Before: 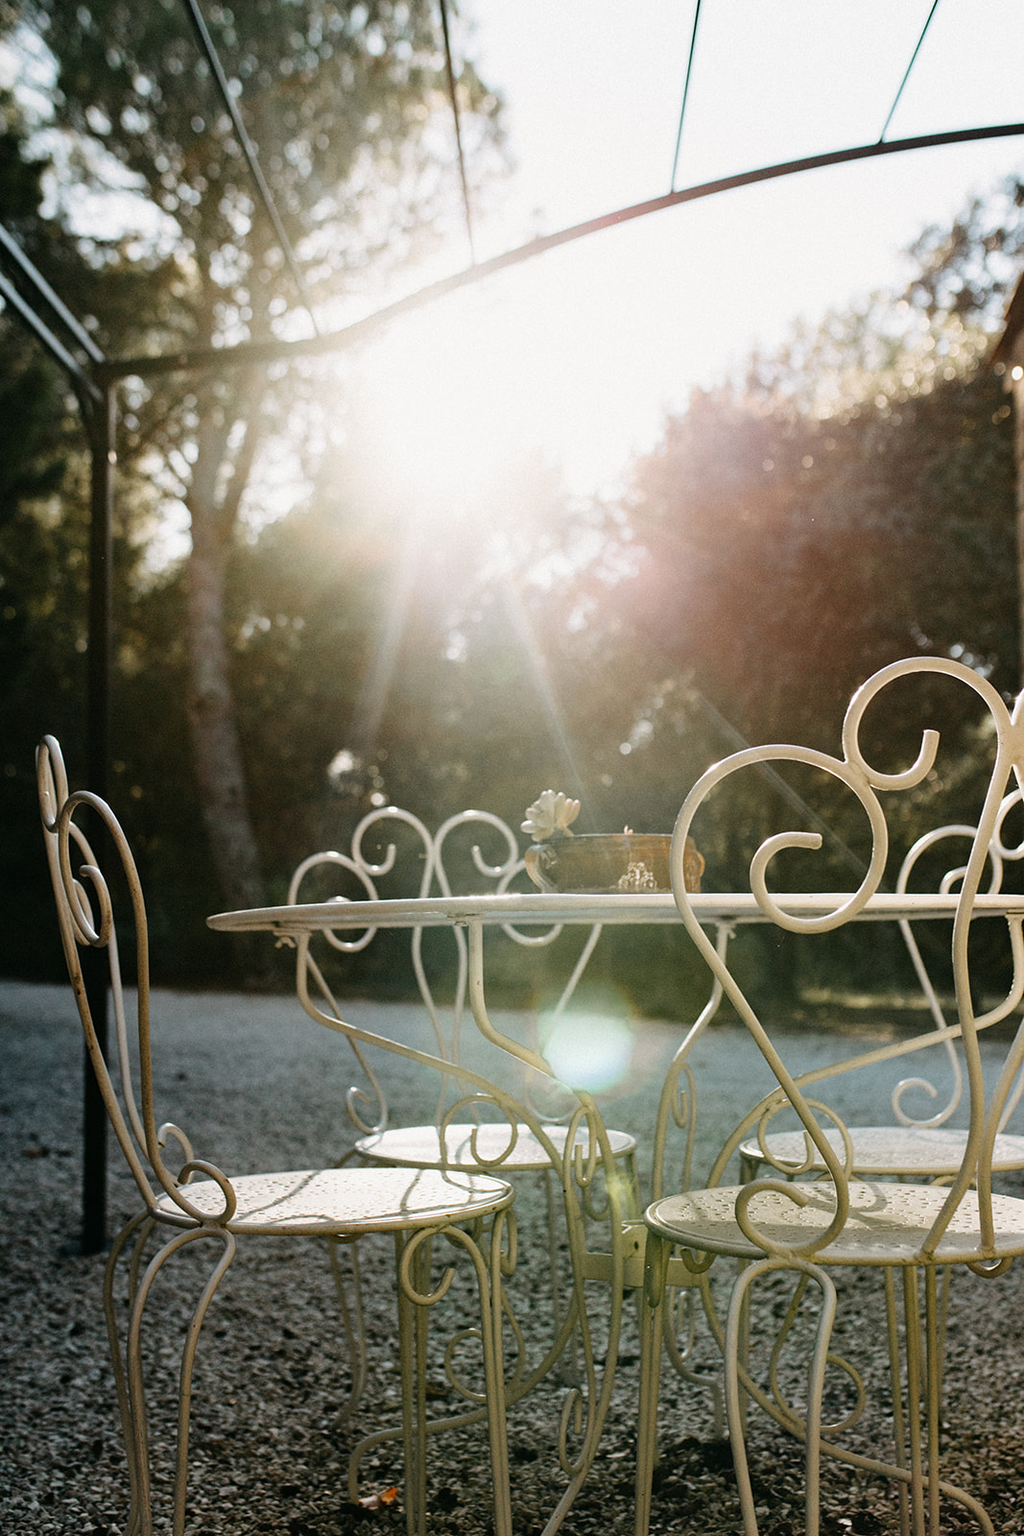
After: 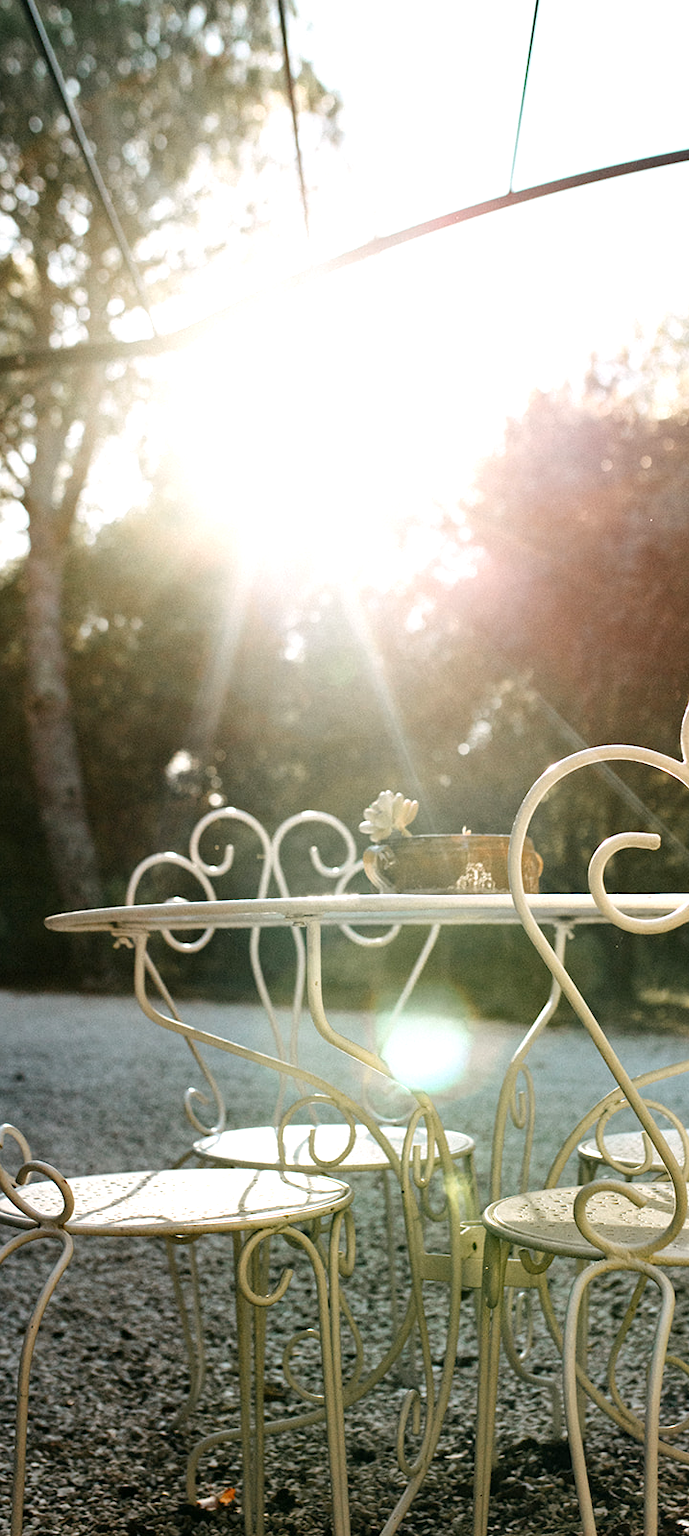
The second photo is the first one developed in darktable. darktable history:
exposure: black level correction 0.001, exposure 0.499 EV, compensate highlight preservation false
crop and rotate: left 15.851%, right 16.77%
